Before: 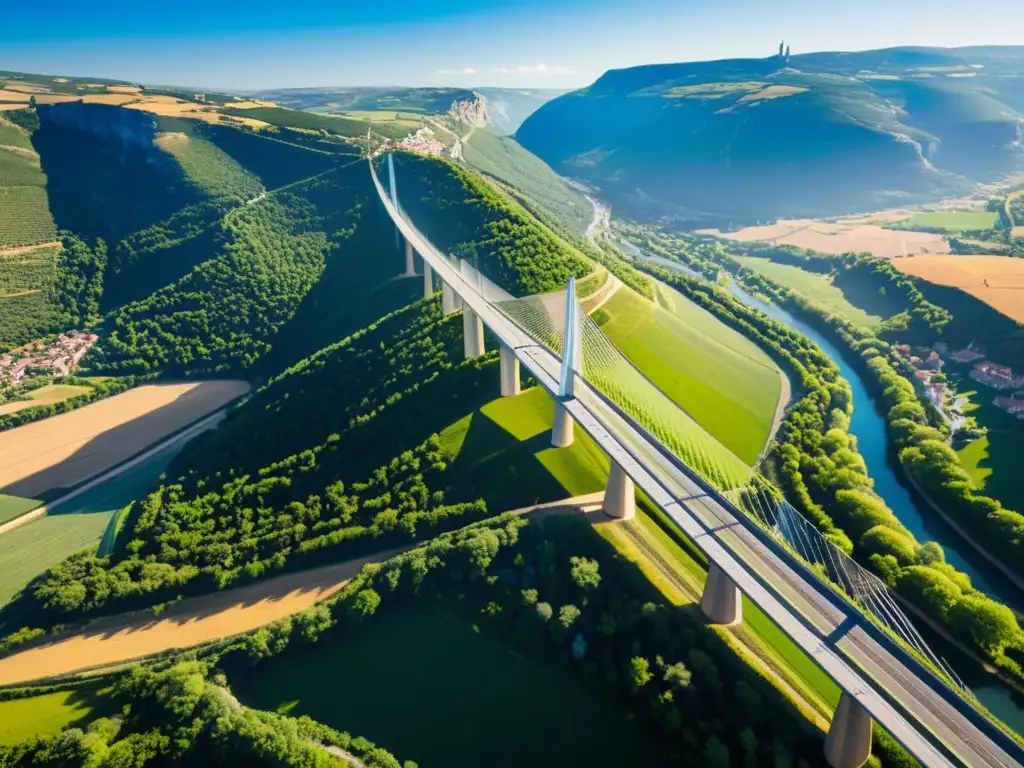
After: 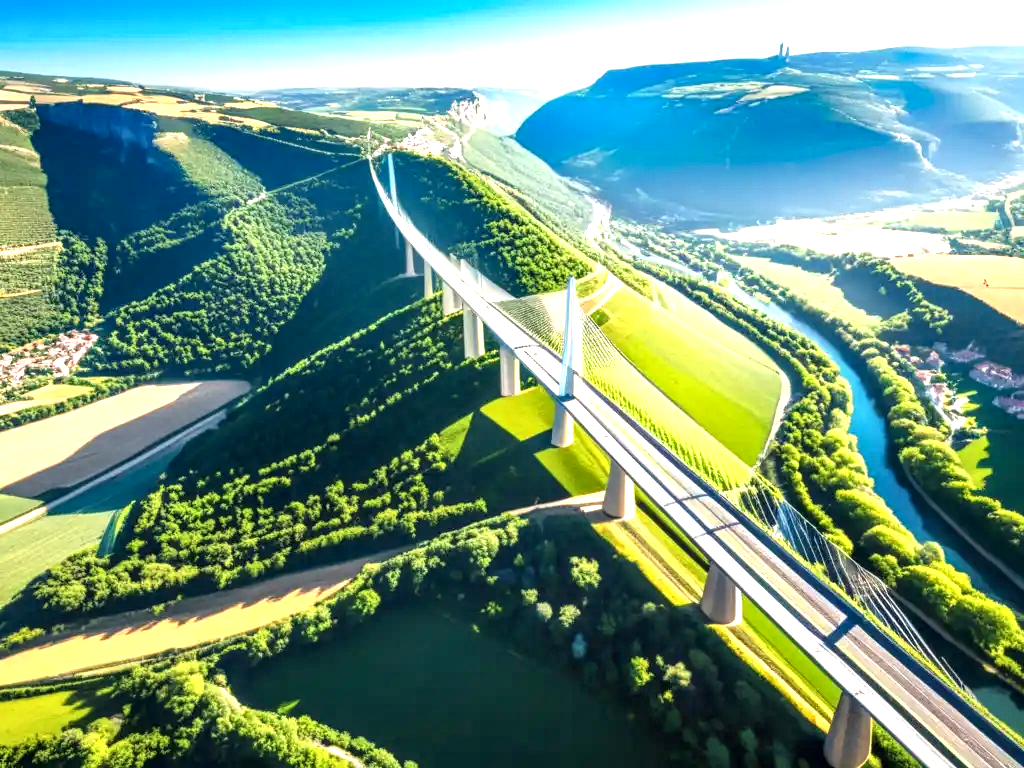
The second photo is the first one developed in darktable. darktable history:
local contrast: detail 150%
exposure: black level correction 0, exposure 1.001 EV, compensate exposure bias true, compensate highlight preservation false
